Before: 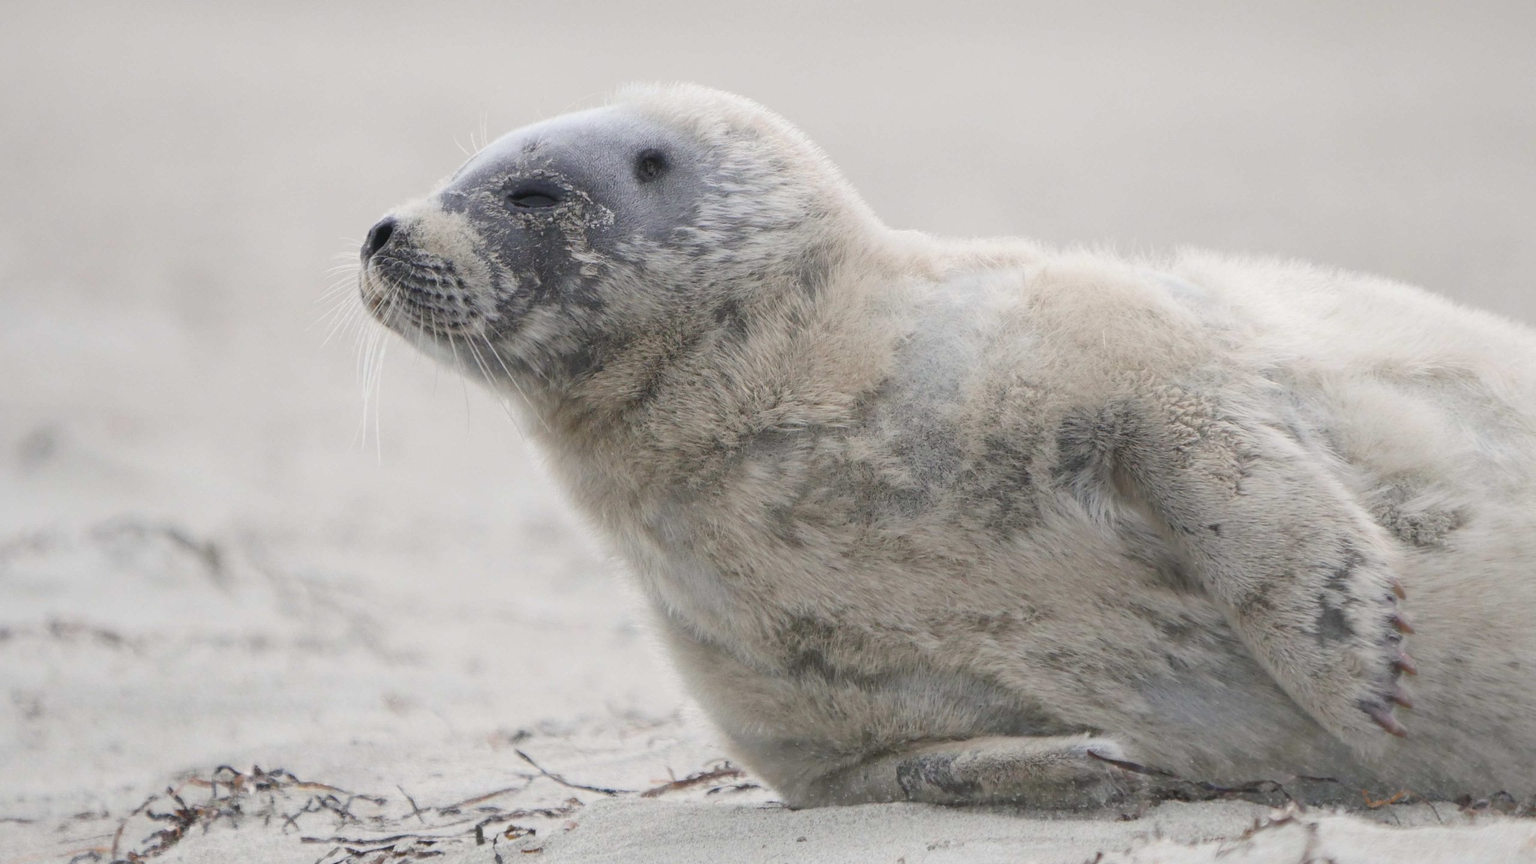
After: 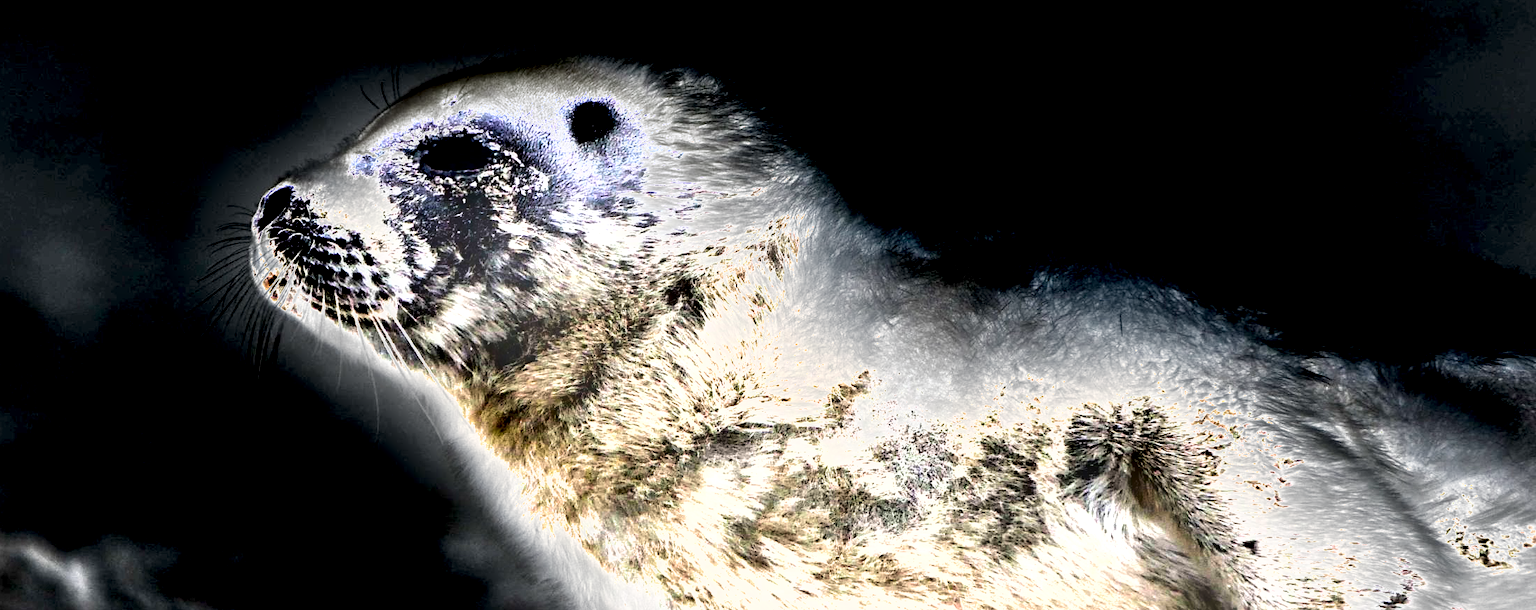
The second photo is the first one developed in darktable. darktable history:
color balance rgb: perceptual saturation grading › global saturation 40.713%, perceptual brilliance grading › highlights 46.738%, perceptual brilliance grading › mid-tones 23.04%, perceptual brilliance grading › shadows -5.771%, global vibrance 25.388%
exposure: exposure 0.81 EV, compensate exposure bias true, compensate highlight preservation false
crop and rotate: left 9.47%, top 7.211%, right 4.948%, bottom 32.238%
shadows and highlights: low approximation 0.01, soften with gaussian
